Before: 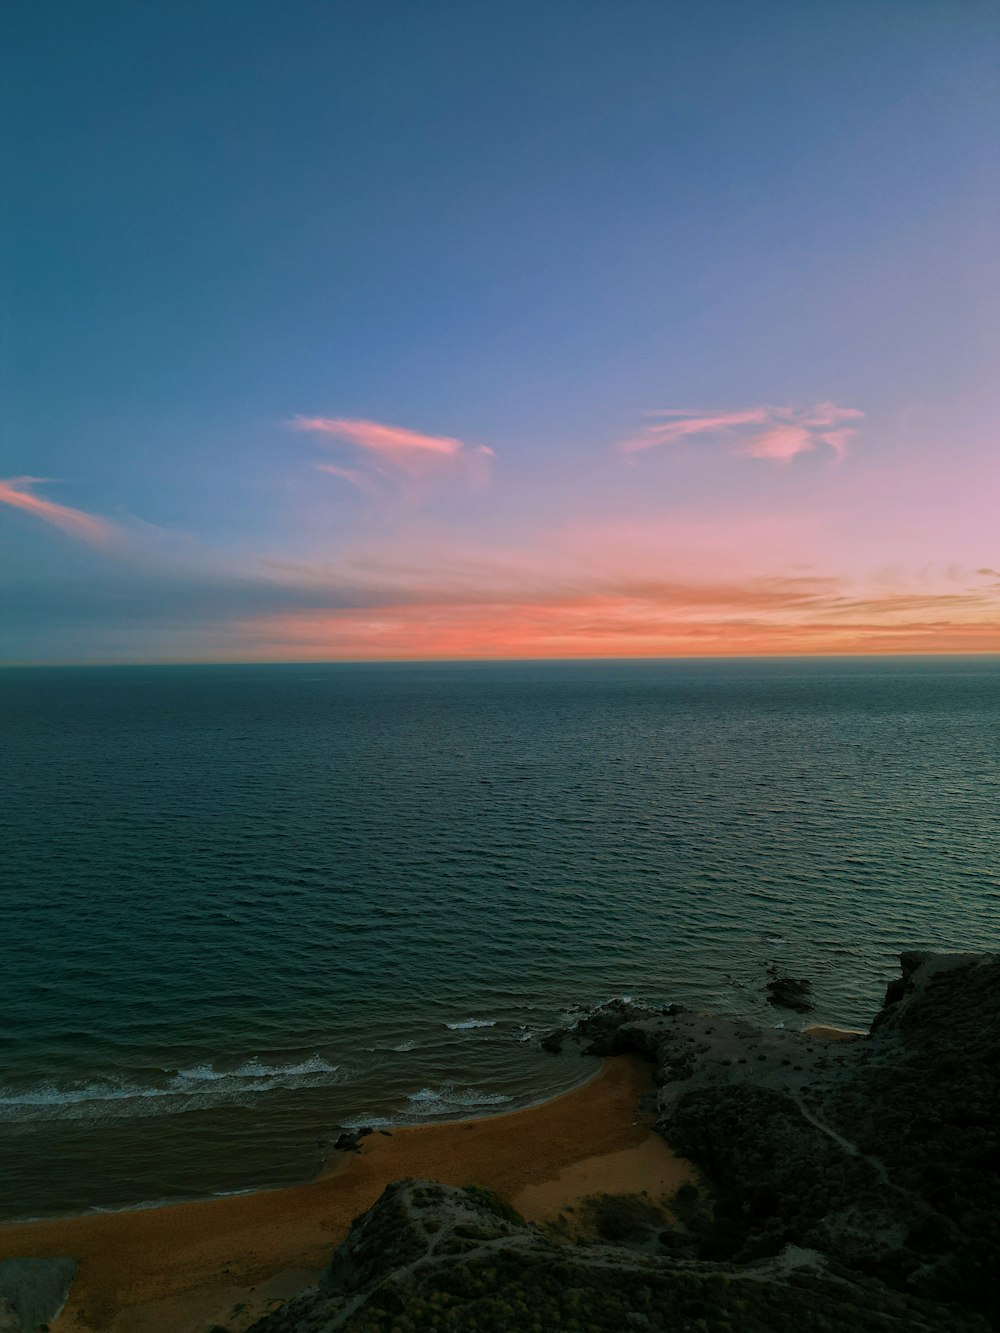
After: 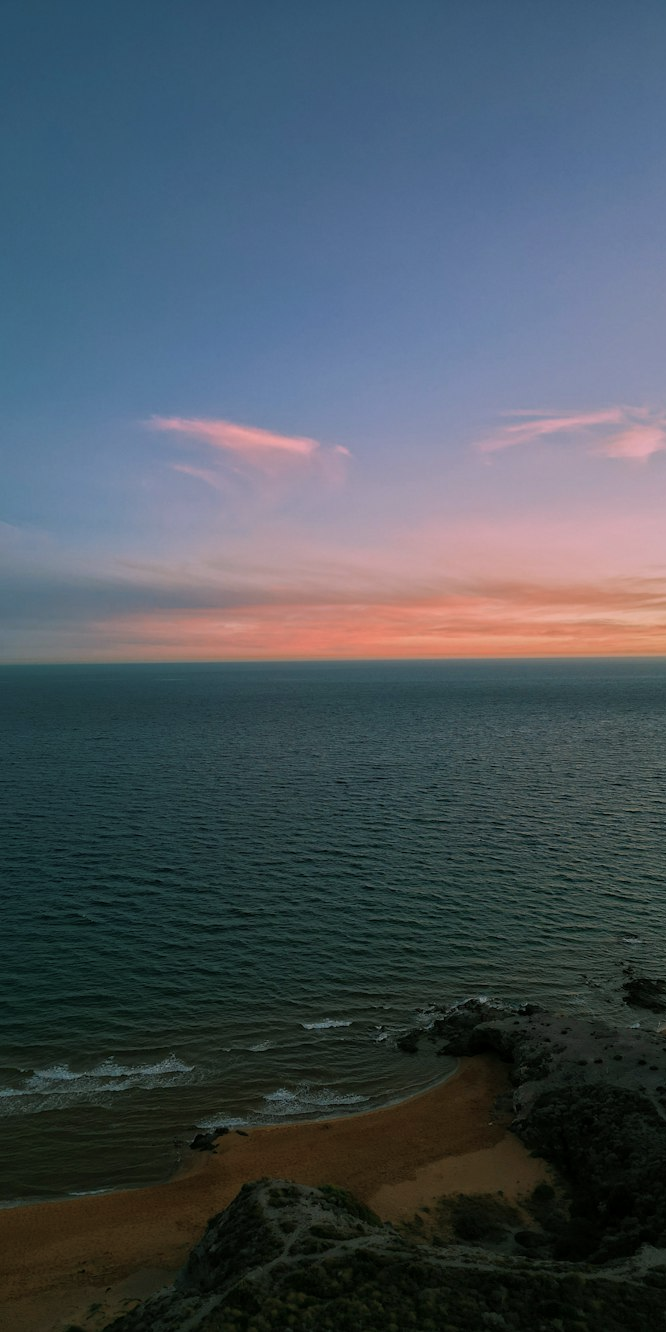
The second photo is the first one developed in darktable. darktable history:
contrast brightness saturation: saturation -0.17
crop and rotate: left 14.436%, right 18.898%
